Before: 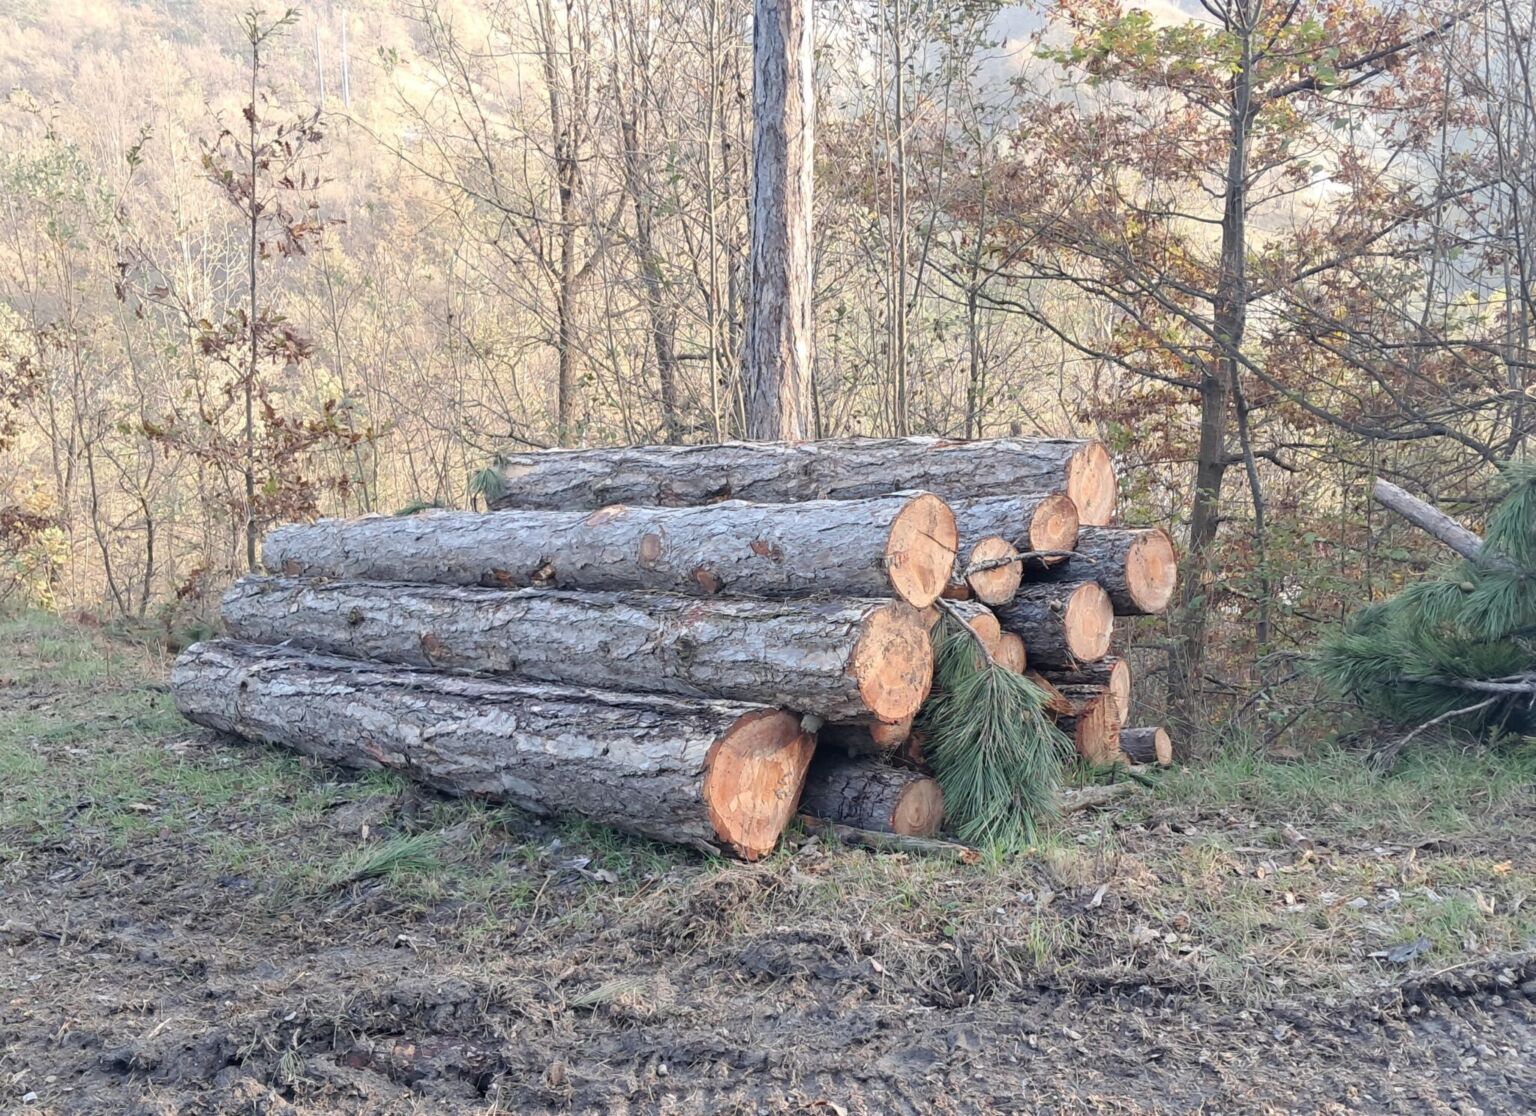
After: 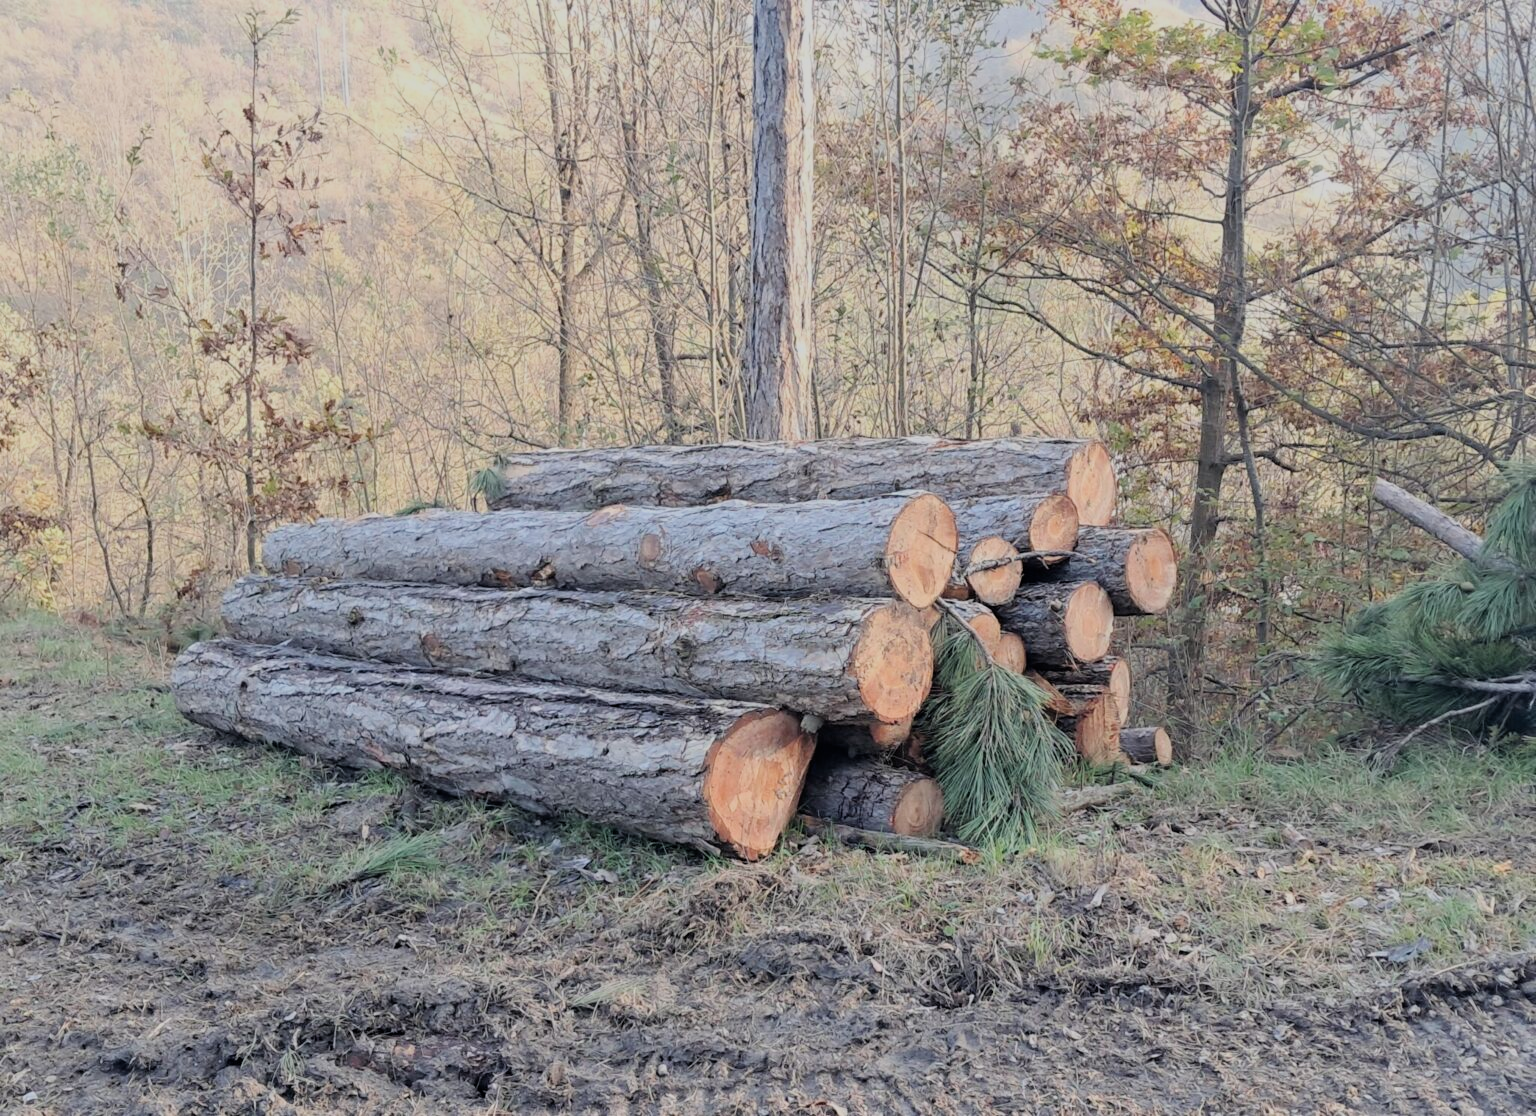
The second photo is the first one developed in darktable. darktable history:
color balance: on, module defaults
filmic rgb: black relative exposure -7.48 EV, white relative exposure 4.83 EV, hardness 3.4, color science v6 (2022)
